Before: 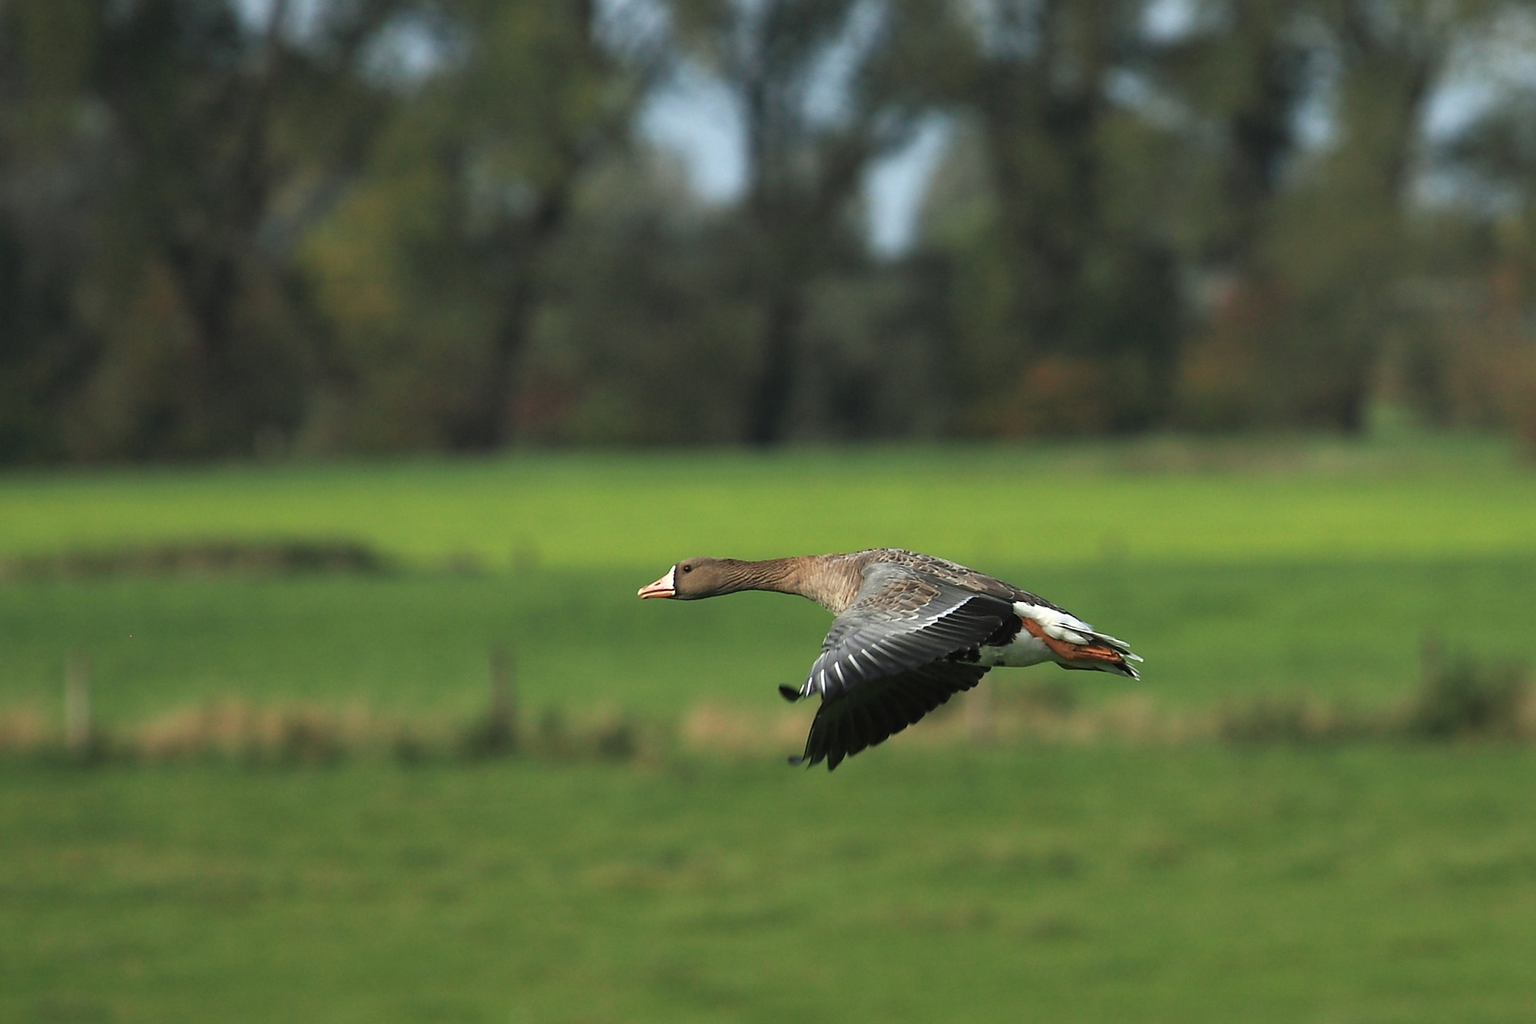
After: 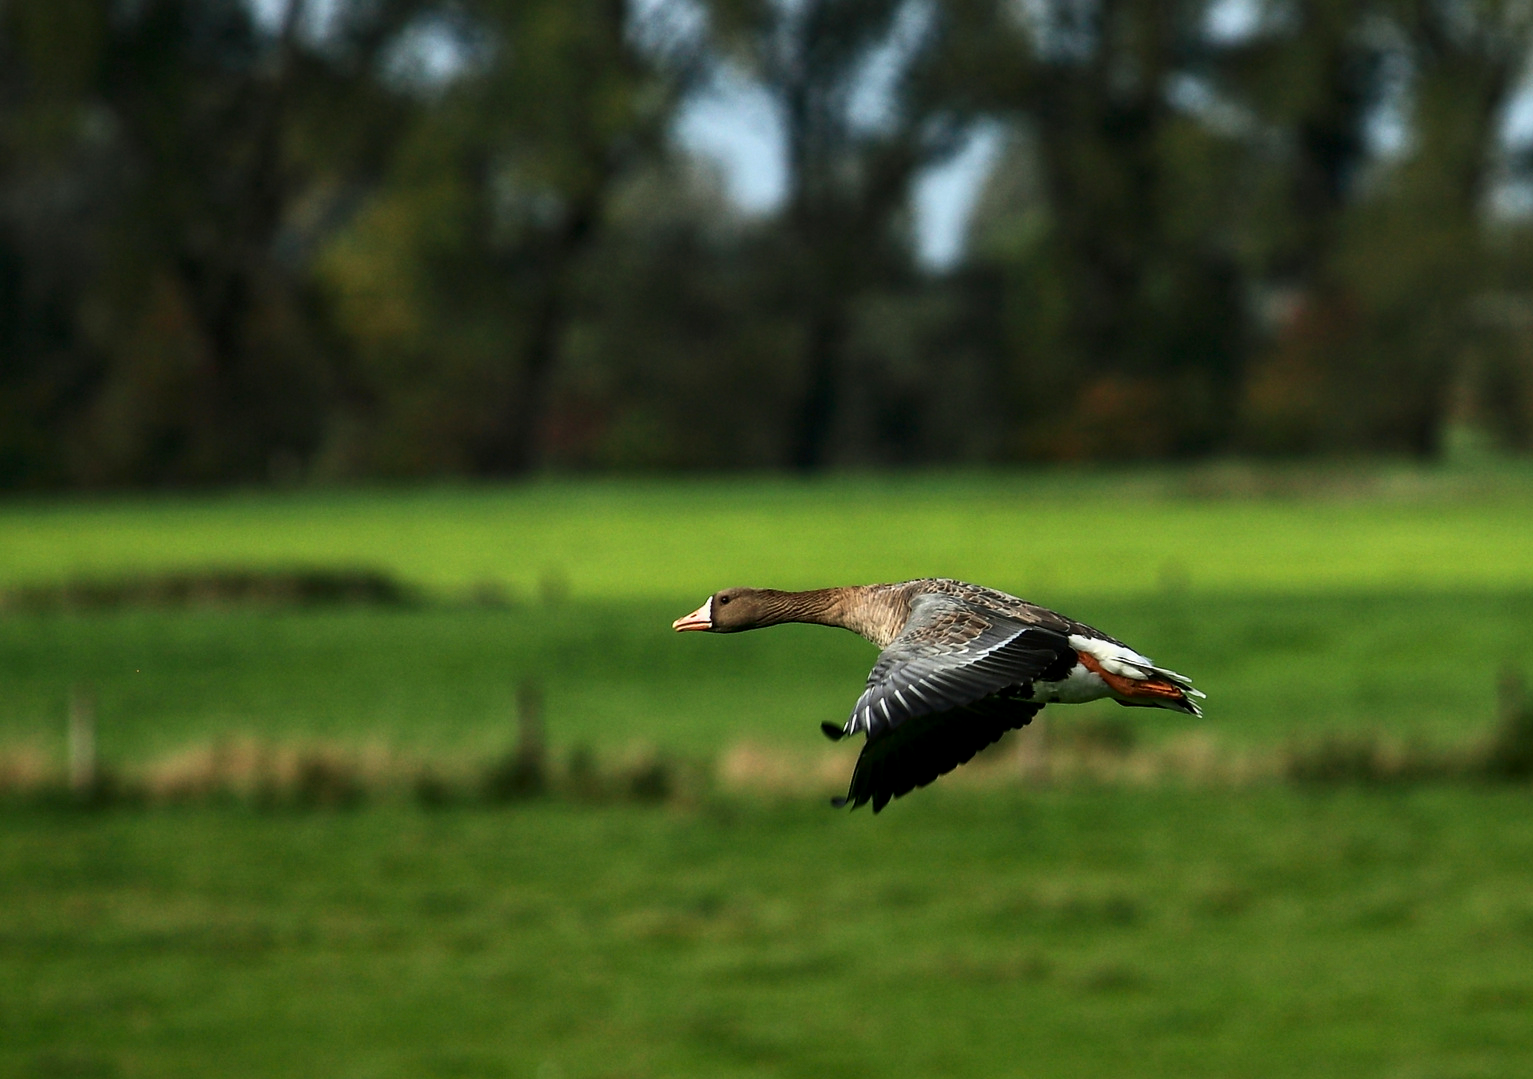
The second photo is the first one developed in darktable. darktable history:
local contrast: on, module defaults
crop and rotate: right 5.339%
contrast brightness saturation: contrast 0.207, brightness -0.102, saturation 0.21
